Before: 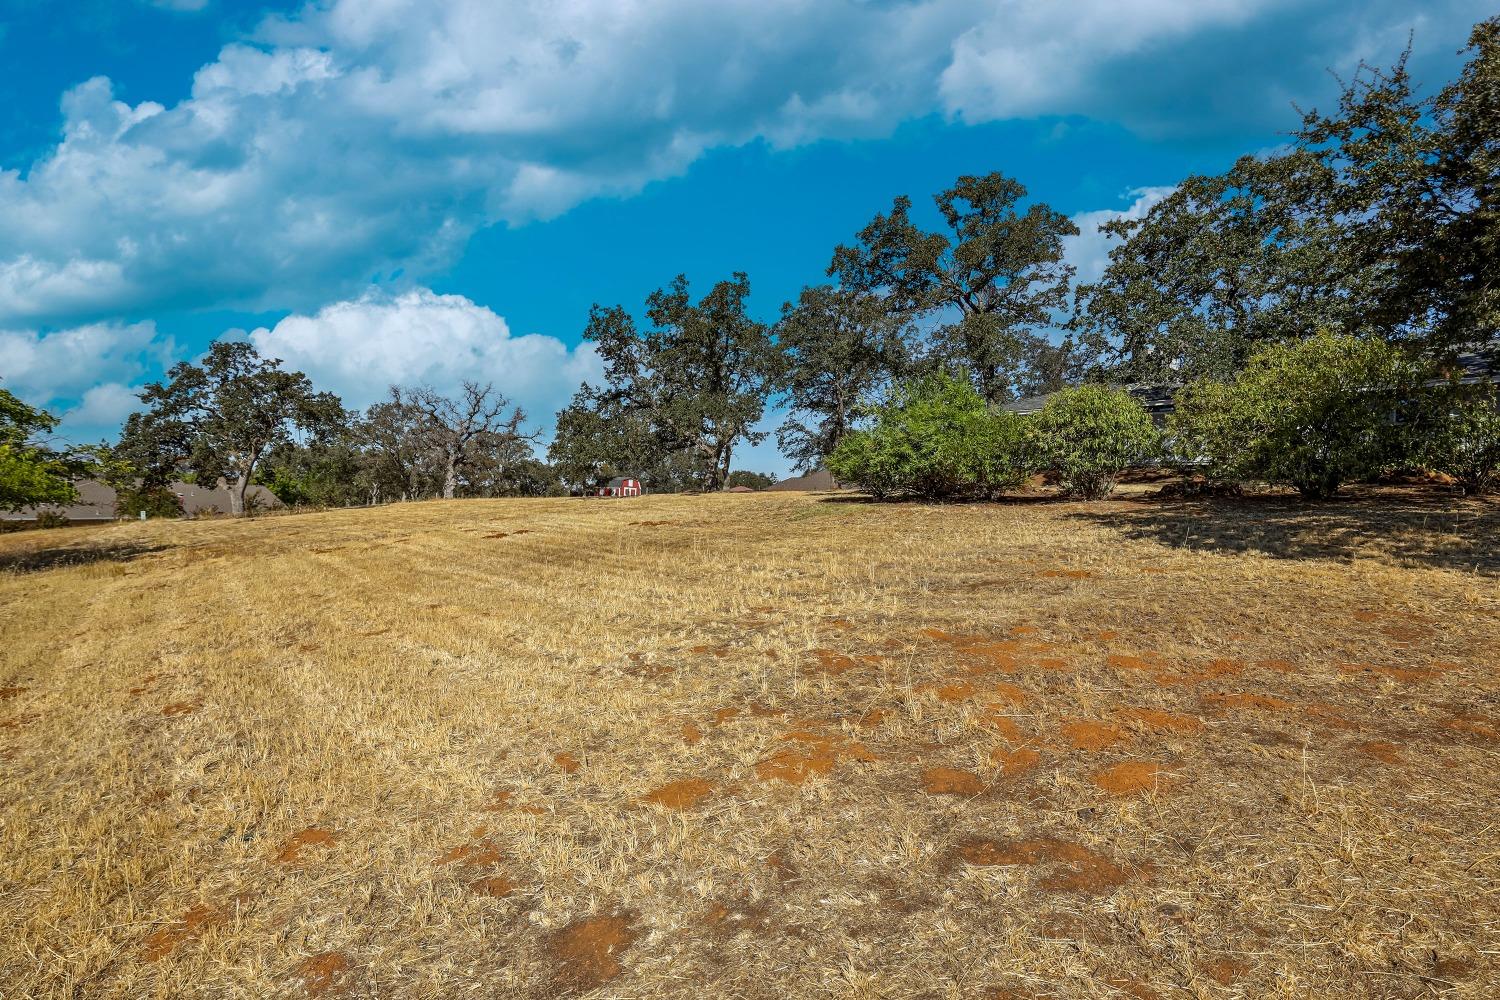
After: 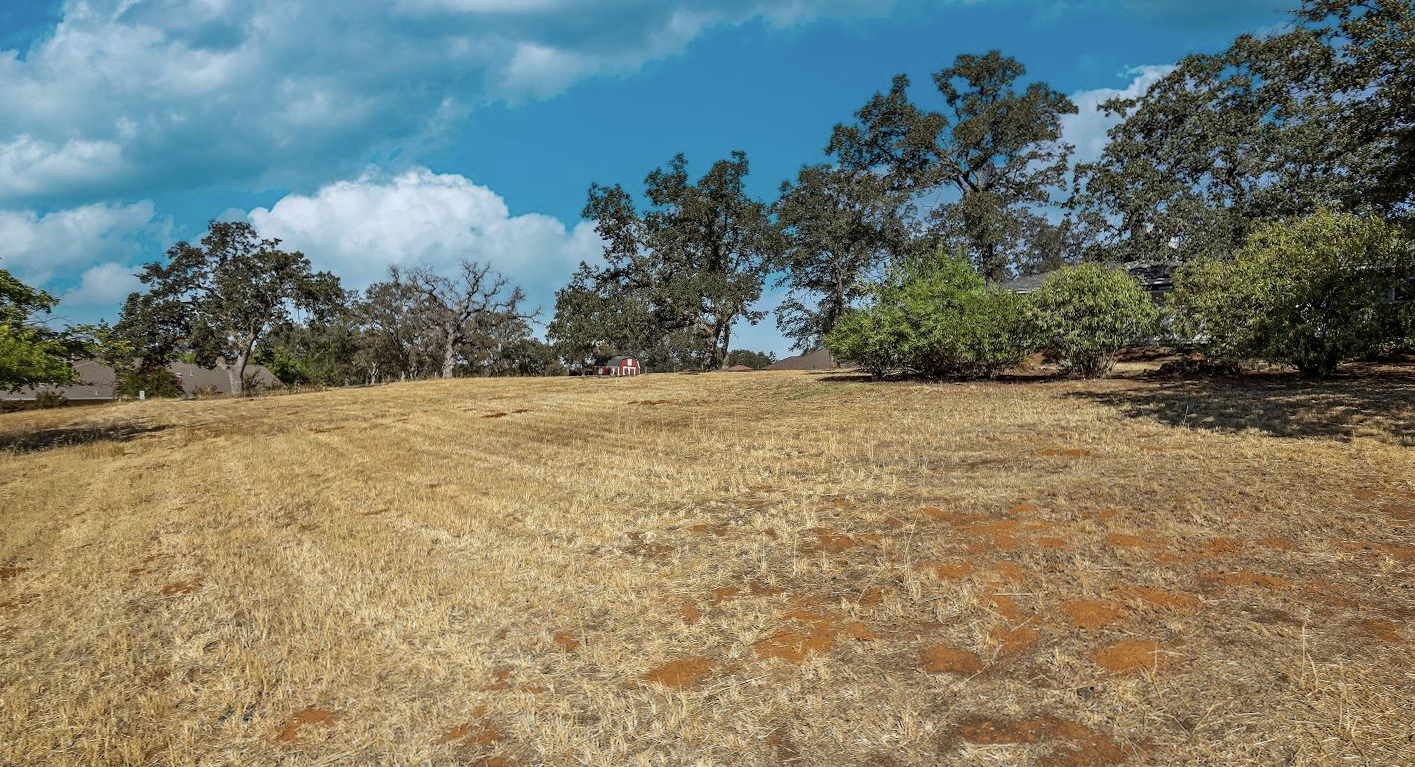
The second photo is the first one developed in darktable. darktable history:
crop and rotate: angle 0.082°, top 12.051%, right 5.463%, bottom 11.043%
contrast brightness saturation: saturation -0.173
